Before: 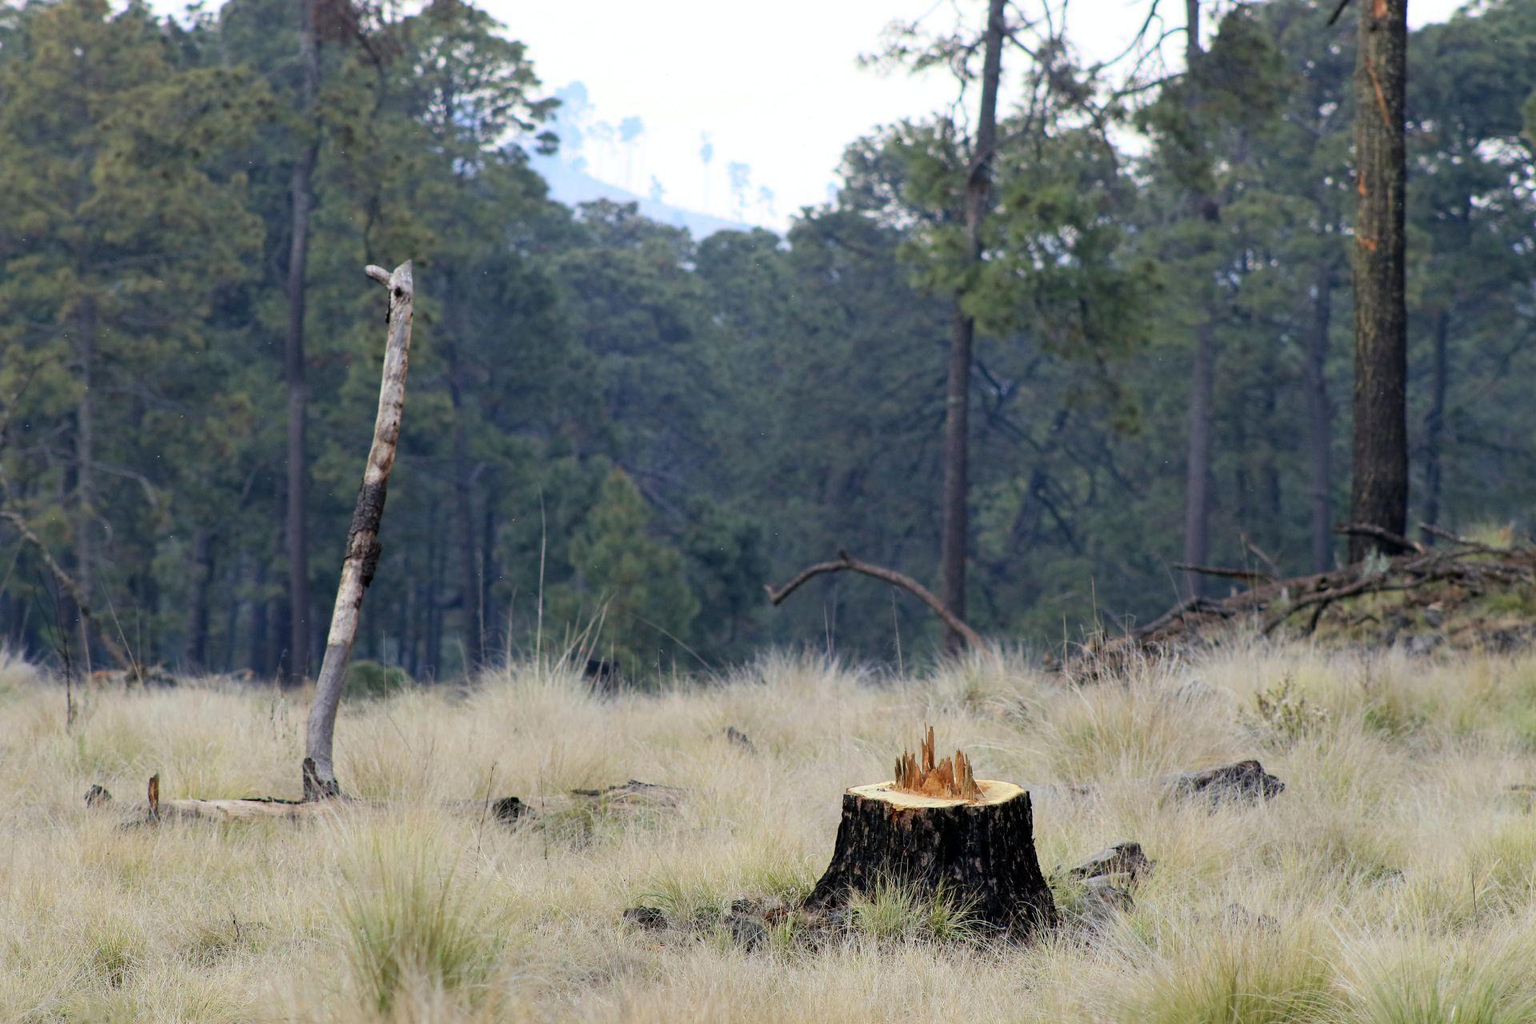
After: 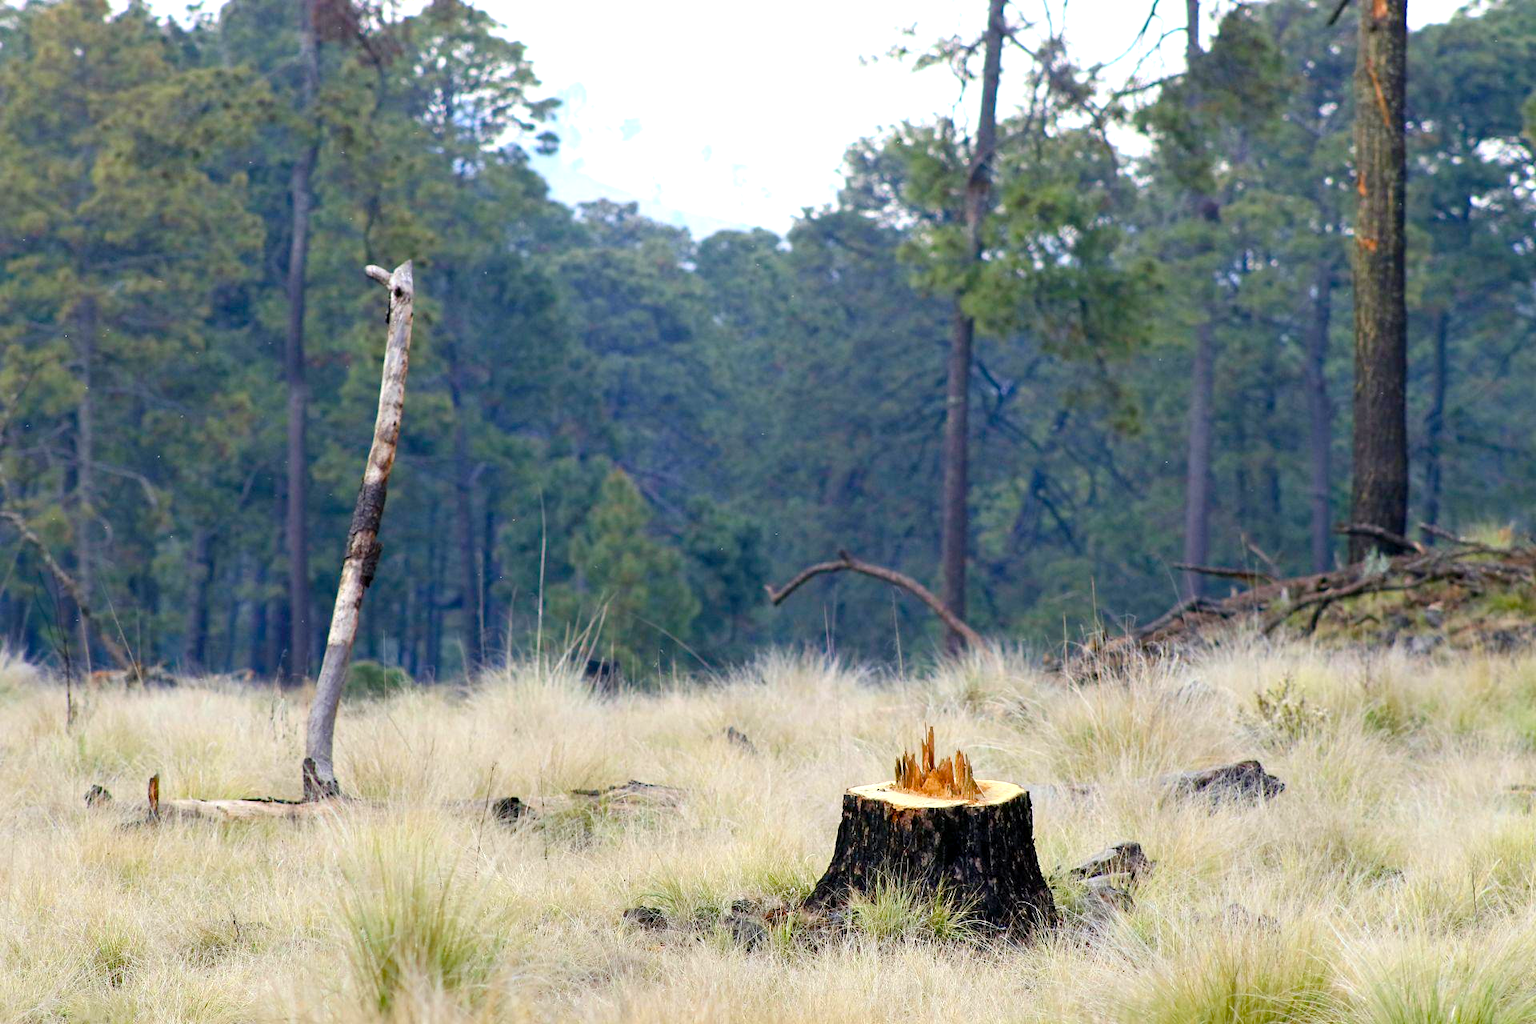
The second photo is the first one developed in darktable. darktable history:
exposure: exposure 0.564 EV, compensate highlight preservation false
sharpen: radius 5.325, amount 0.312, threshold 26.433
color balance rgb: perceptual saturation grading › global saturation 35%, perceptual saturation grading › highlights -25%, perceptual saturation grading › shadows 50%
